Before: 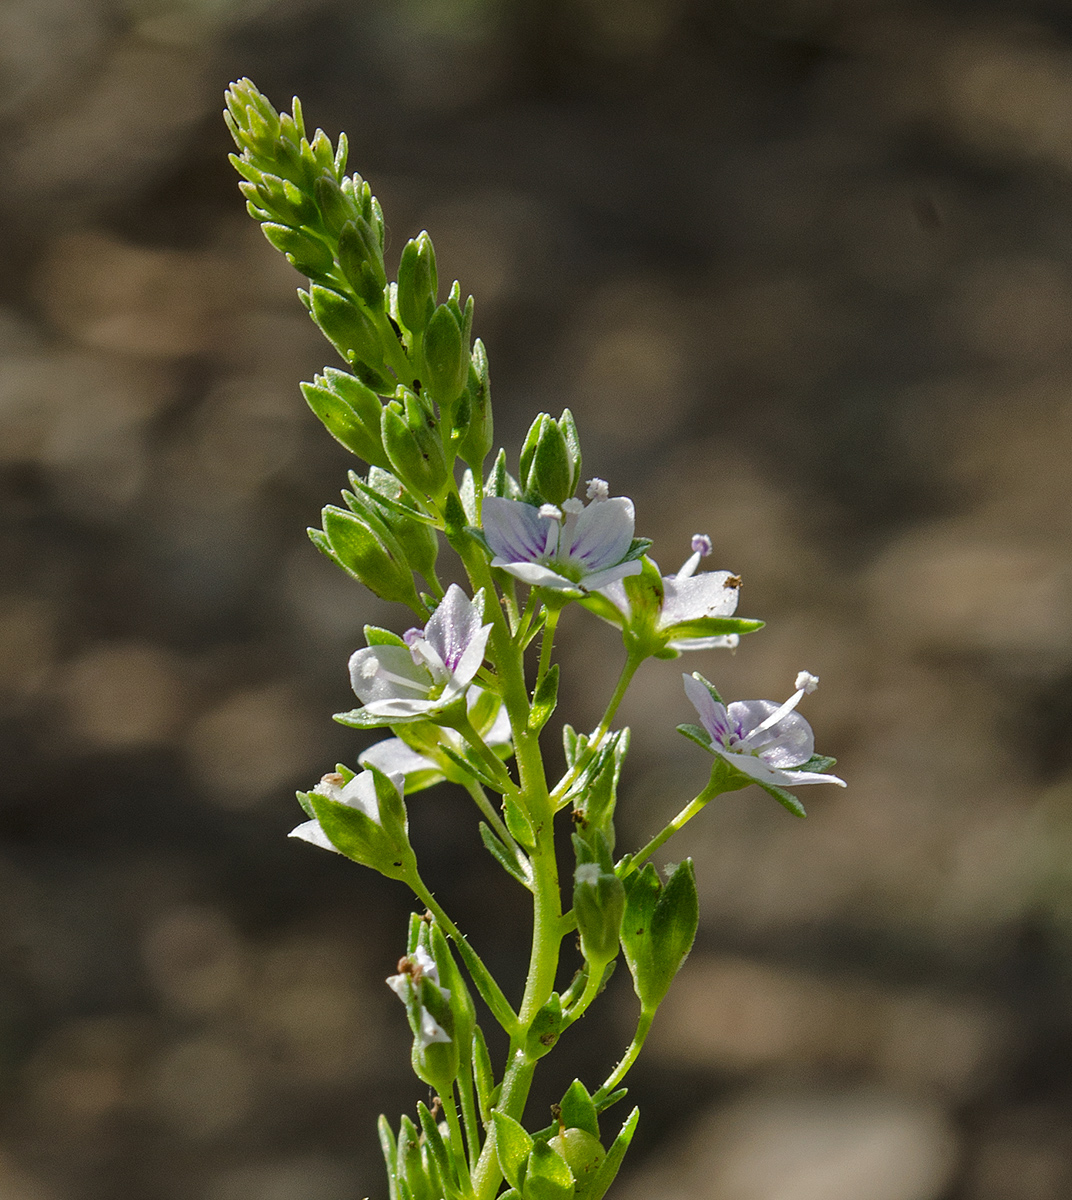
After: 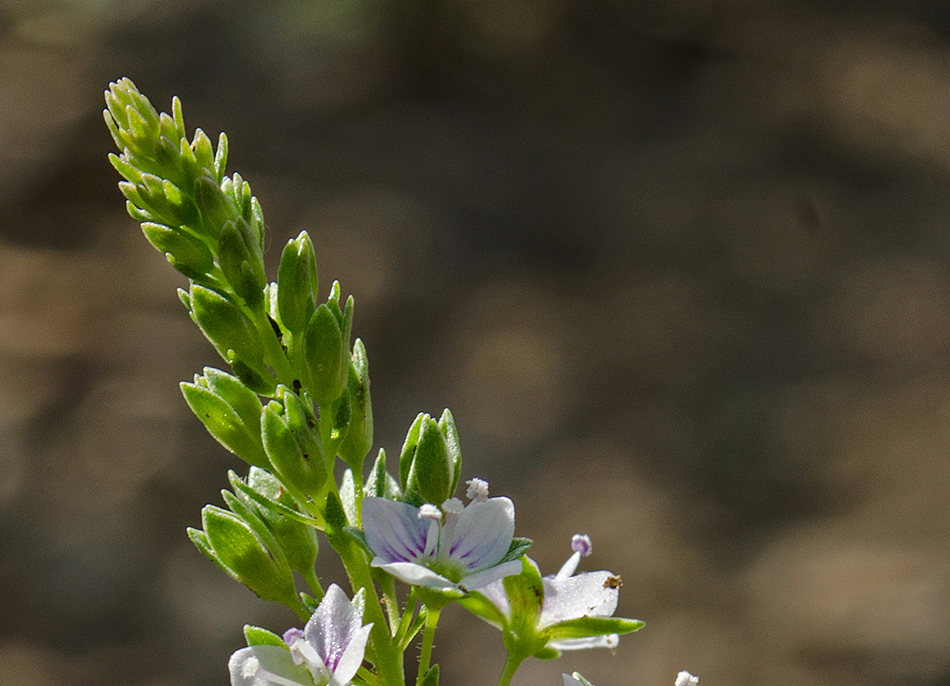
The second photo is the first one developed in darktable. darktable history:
velvia: strength 6.36%
crop and rotate: left 11.377%, bottom 42.768%
